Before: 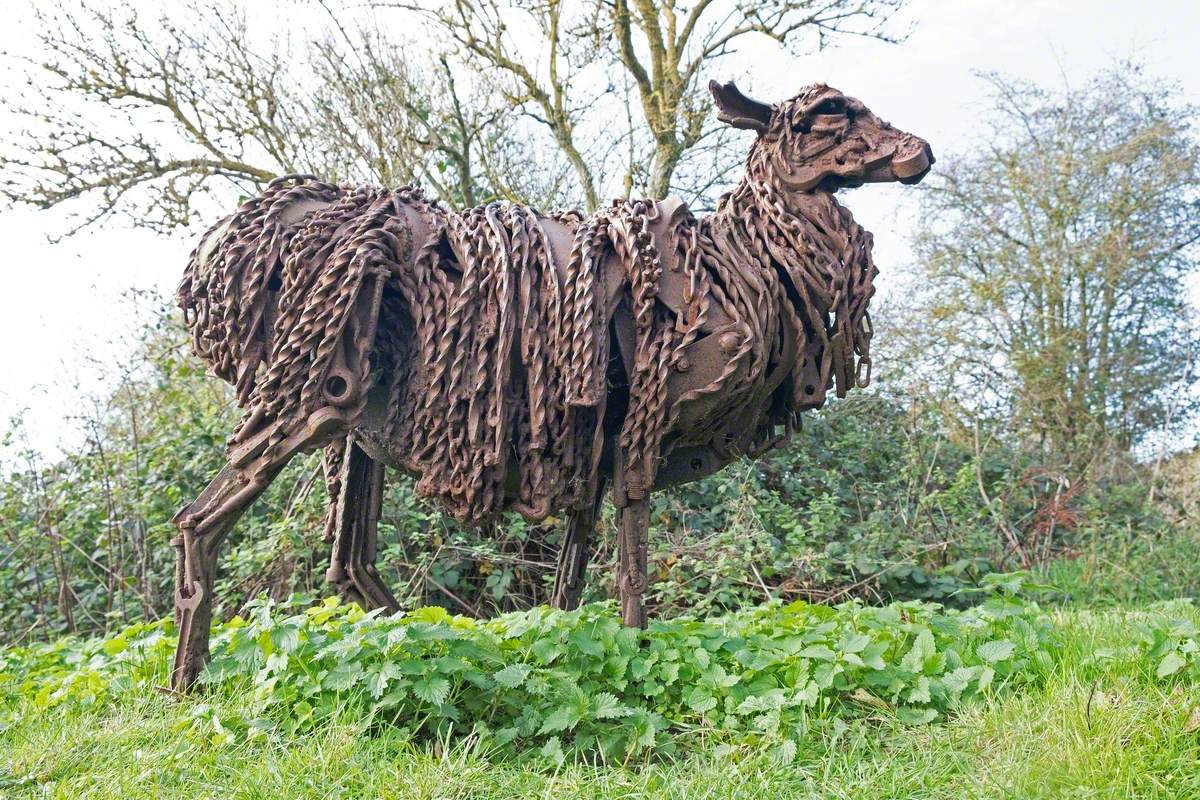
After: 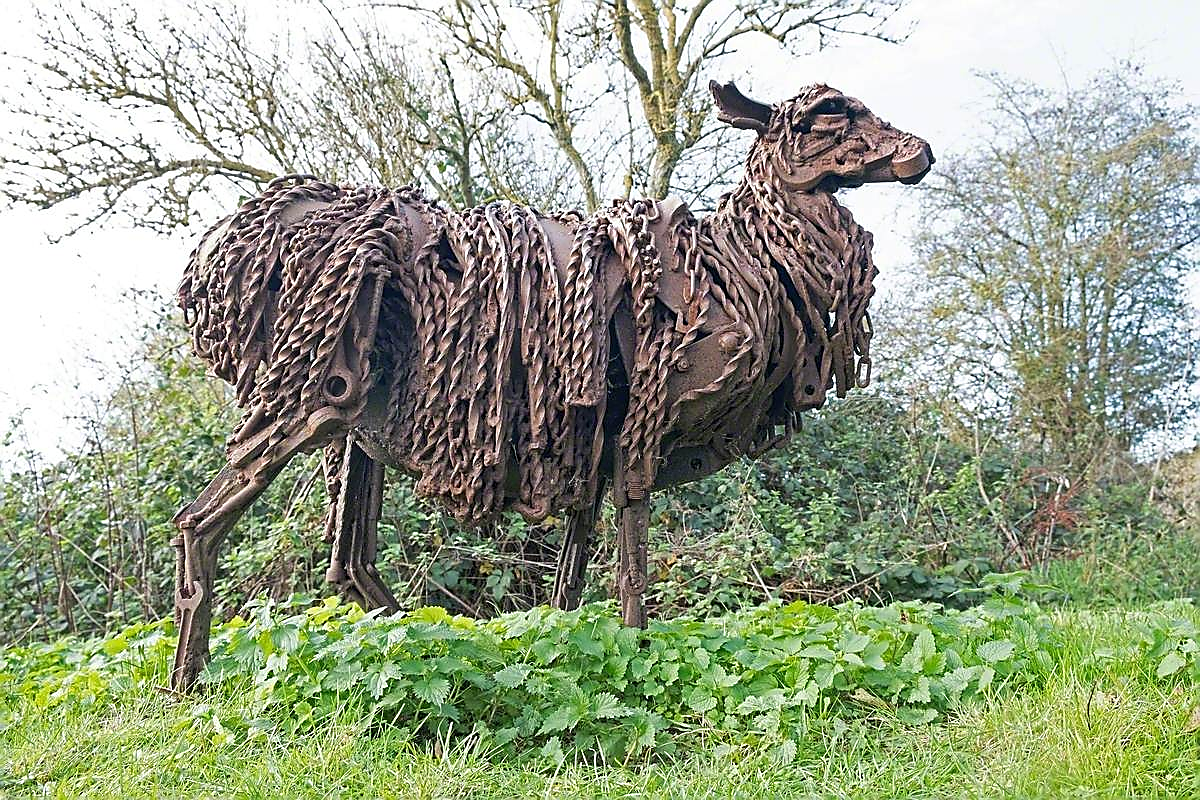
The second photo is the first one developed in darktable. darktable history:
sharpen: radius 1.396, amount 1.255, threshold 0.848
